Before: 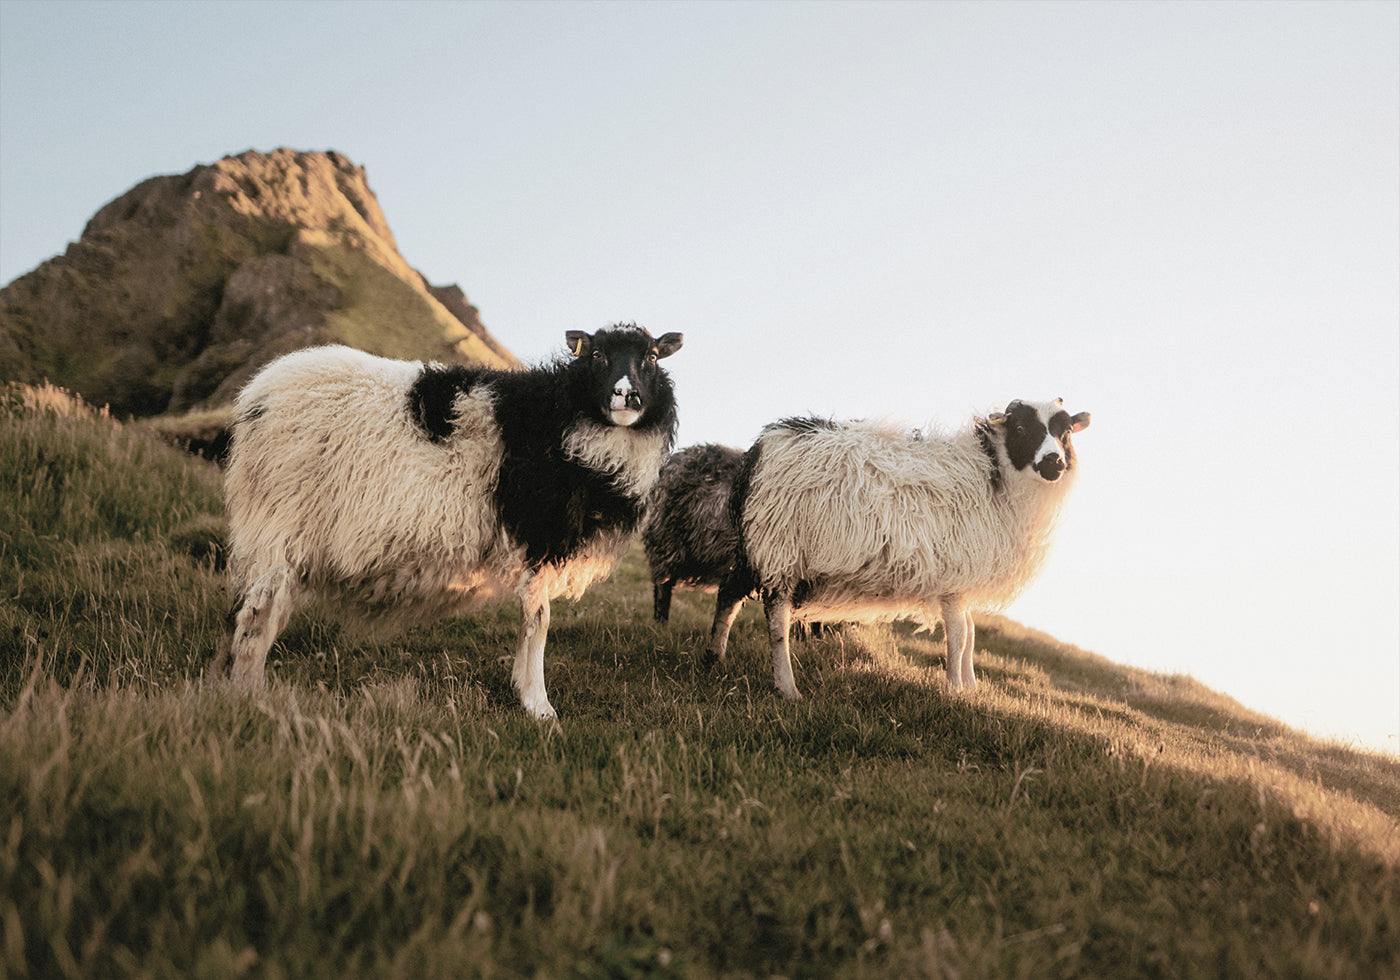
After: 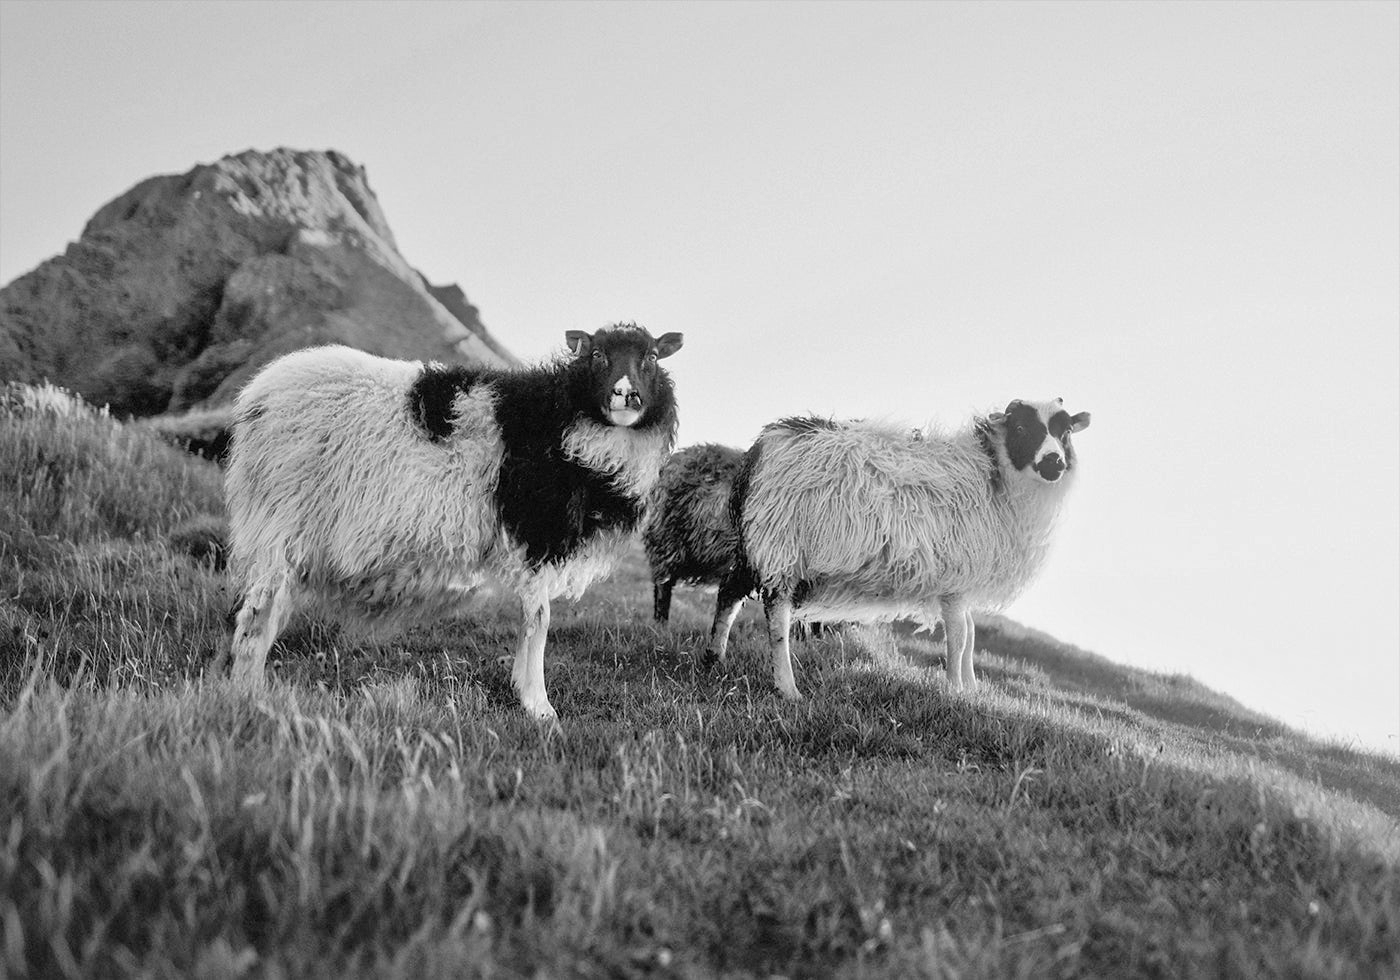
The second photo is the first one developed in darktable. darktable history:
local contrast: mode bilateral grid, contrast 20, coarseness 50, detail 120%, midtone range 0.2
velvia: on, module defaults
tone equalizer: -7 EV 0.15 EV, -6 EV 0.6 EV, -5 EV 1.15 EV, -4 EV 1.33 EV, -3 EV 1.15 EV, -2 EV 0.6 EV, -1 EV 0.15 EV, mask exposure compensation -0.5 EV
color calibration: output gray [0.21, 0.42, 0.37, 0], gray › normalize channels true, illuminant same as pipeline (D50), adaptation XYZ, x 0.346, y 0.359, gamut compression 0
